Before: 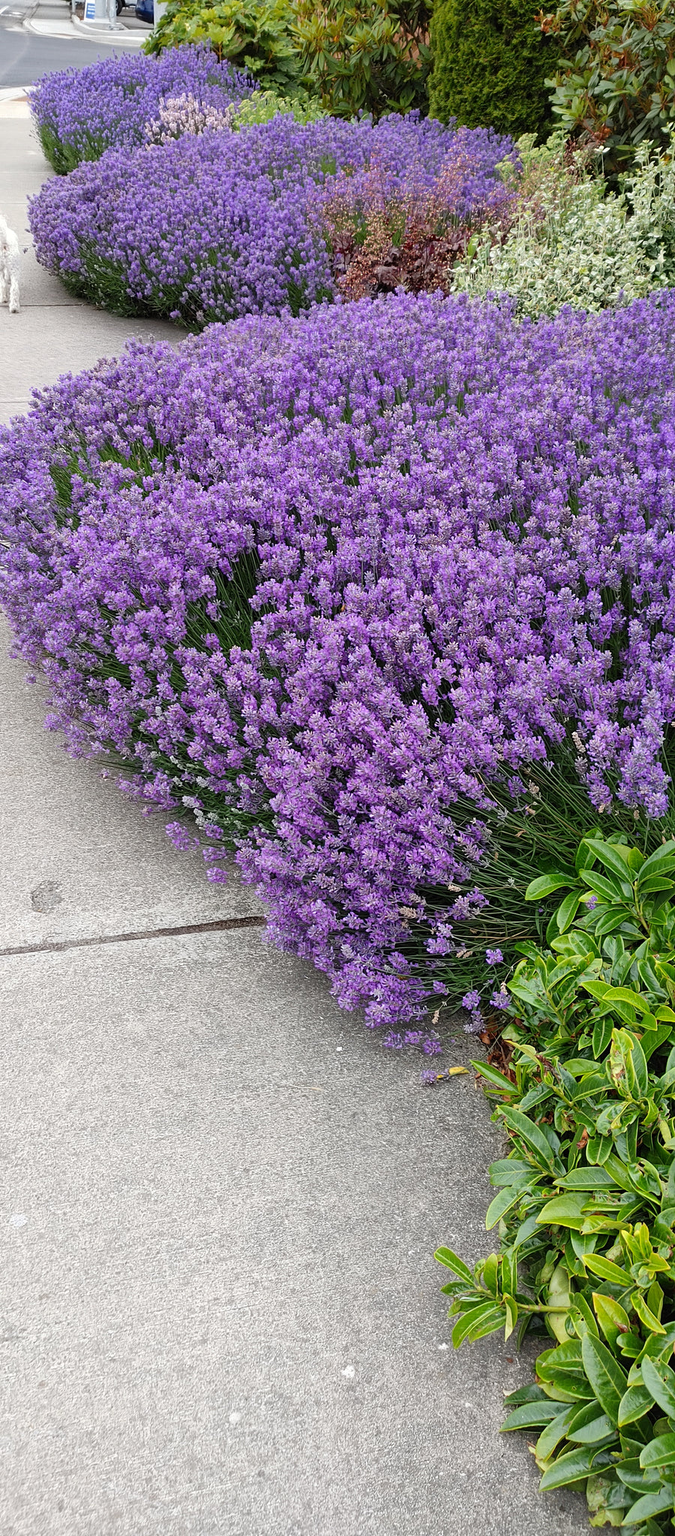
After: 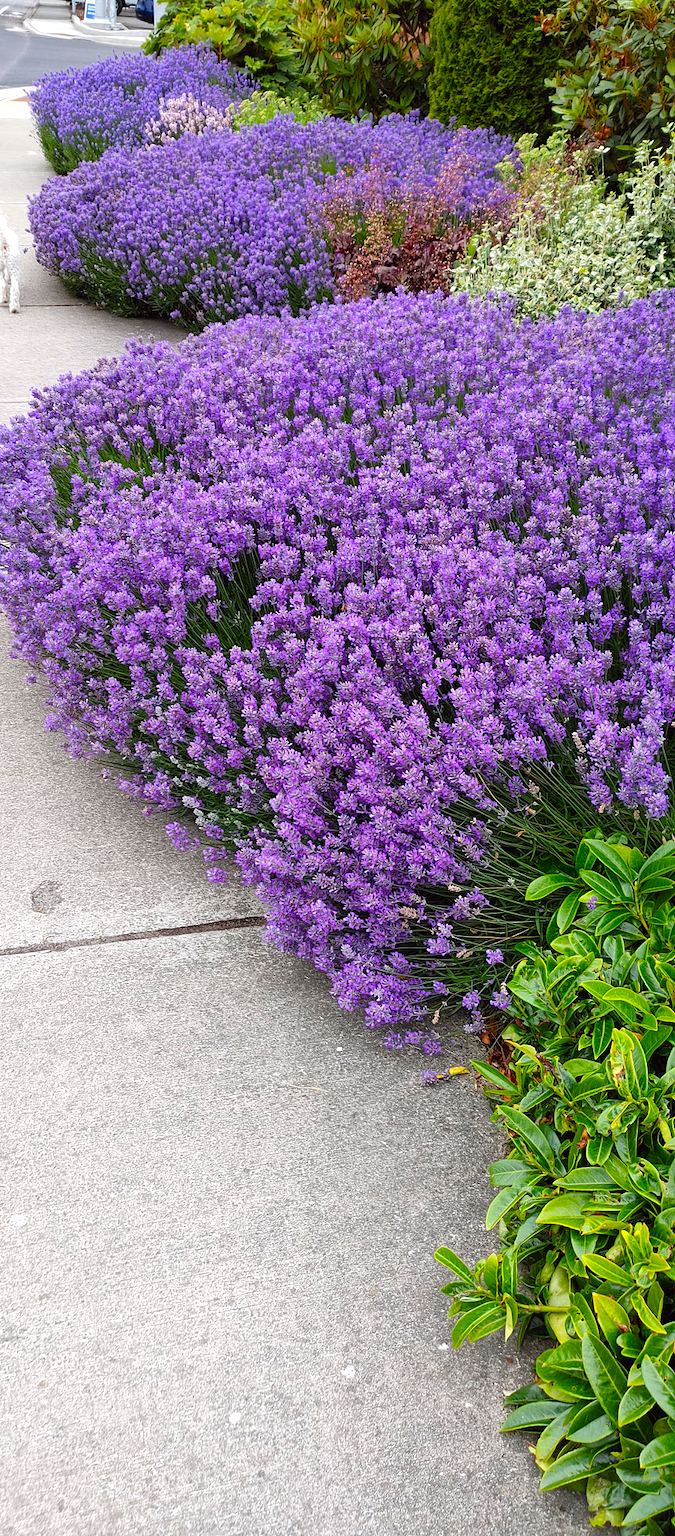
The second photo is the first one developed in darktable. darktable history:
color balance: lift [1, 1.001, 0.999, 1.001], gamma [1, 1.004, 1.007, 0.993], gain [1, 0.991, 0.987, 1.013], contrast 10%, output saturation 120%
